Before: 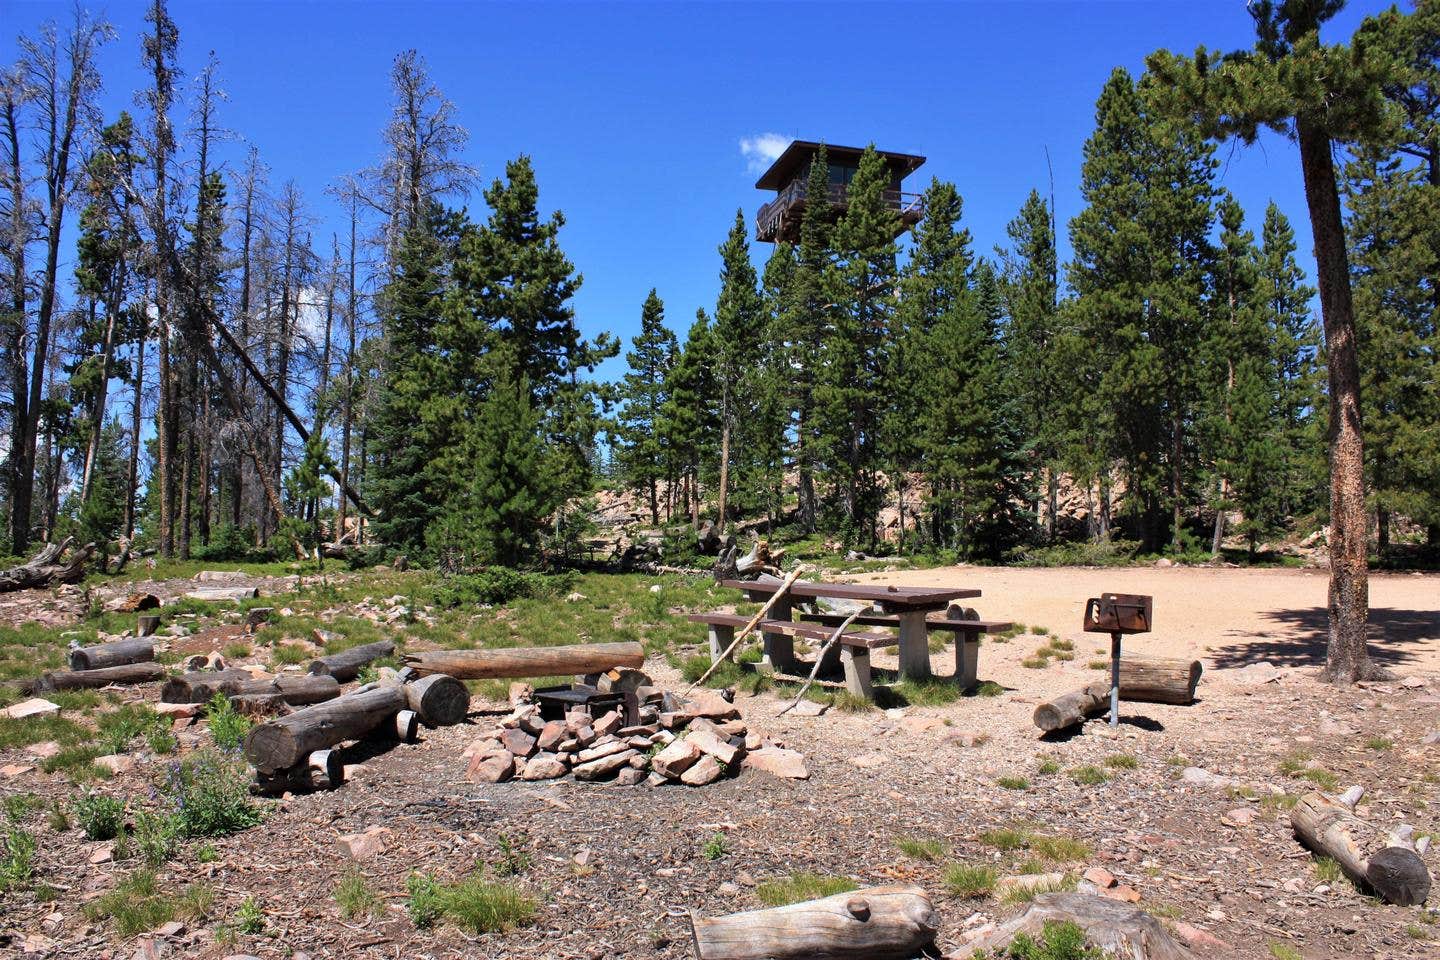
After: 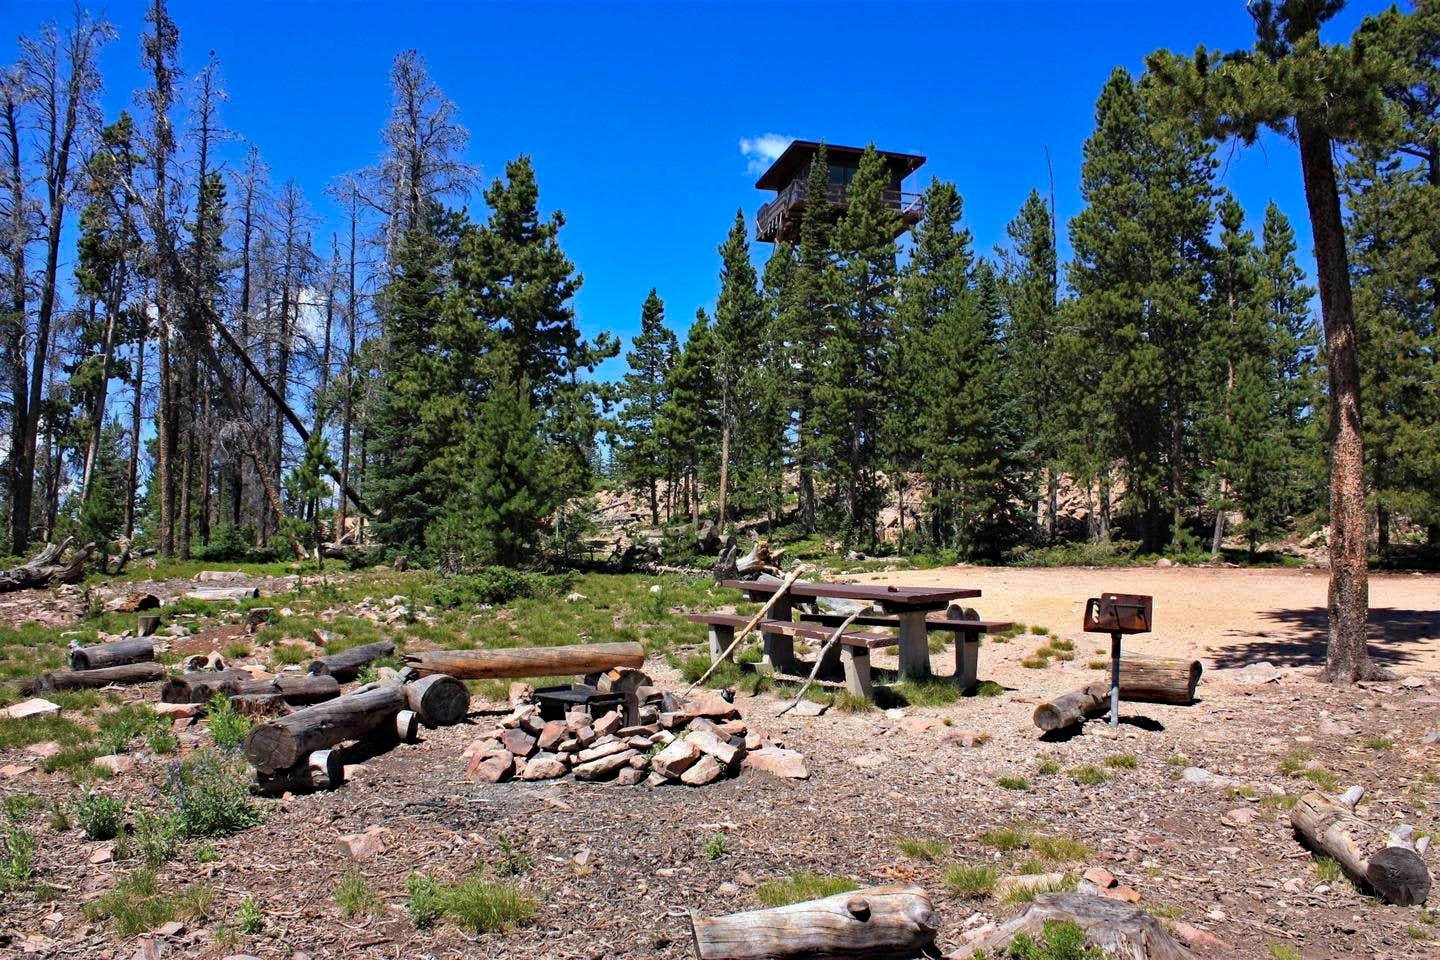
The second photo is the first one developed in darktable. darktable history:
haze removal: strength 0.524, distance 0.924, compatibility mode true, adaptive false
